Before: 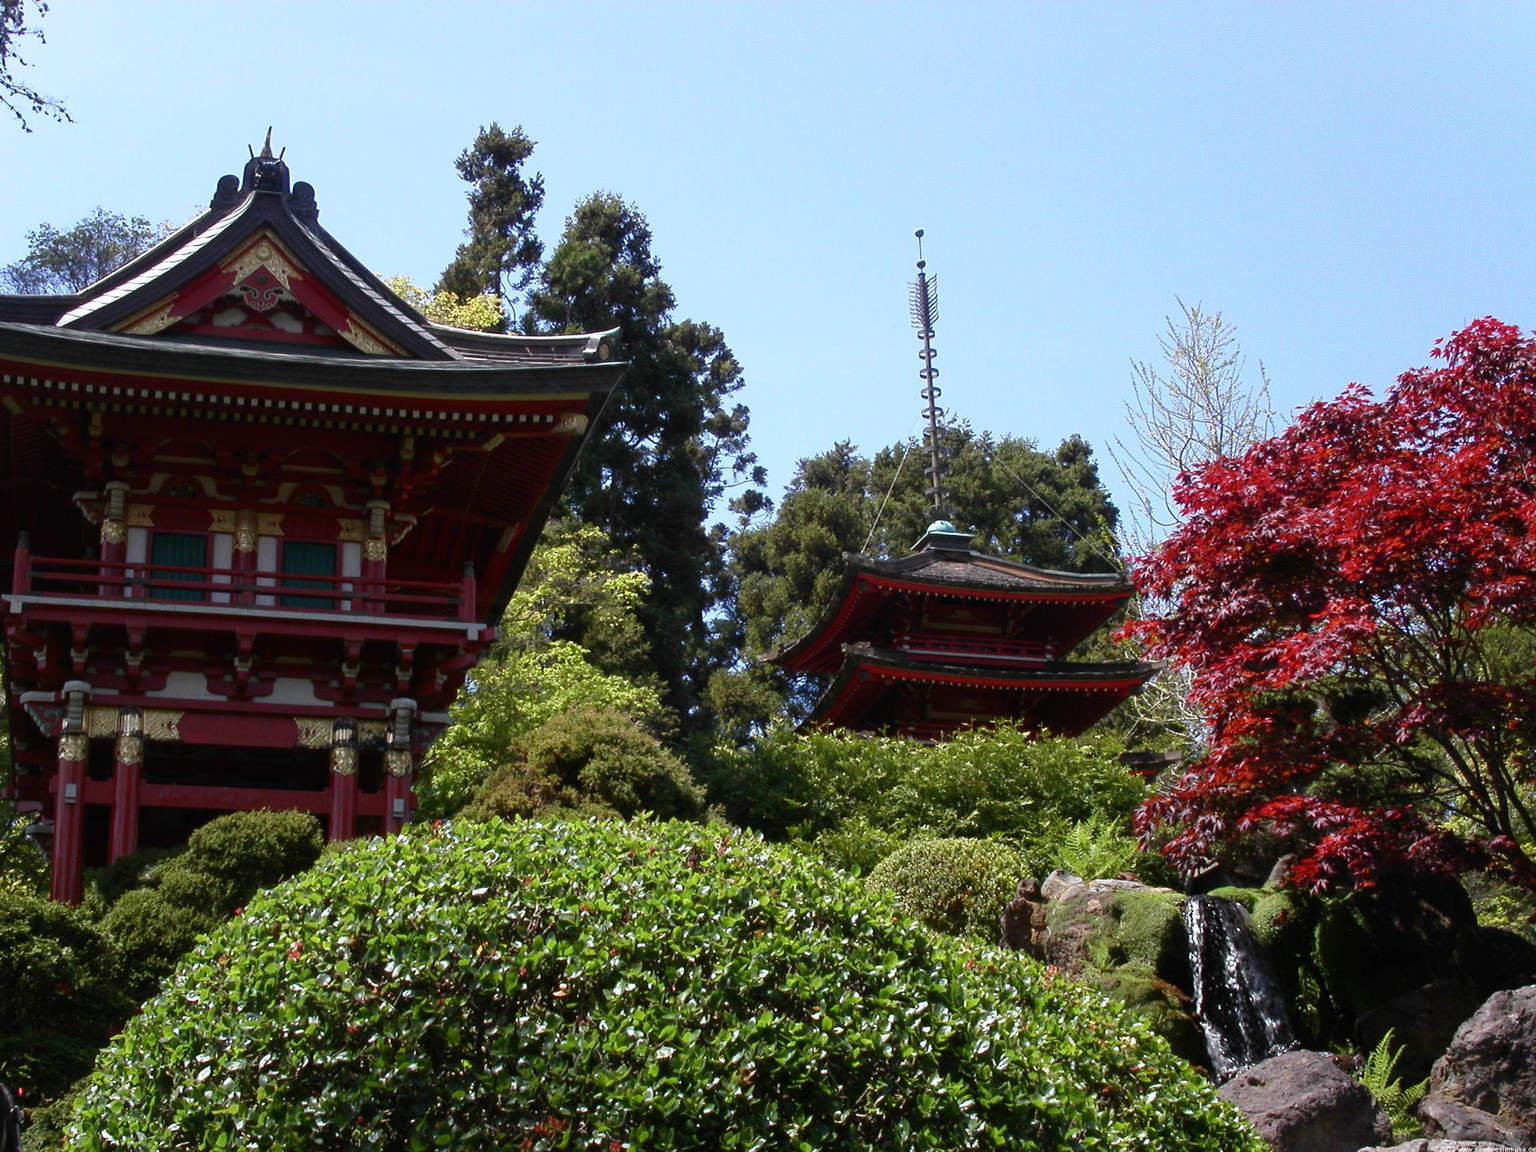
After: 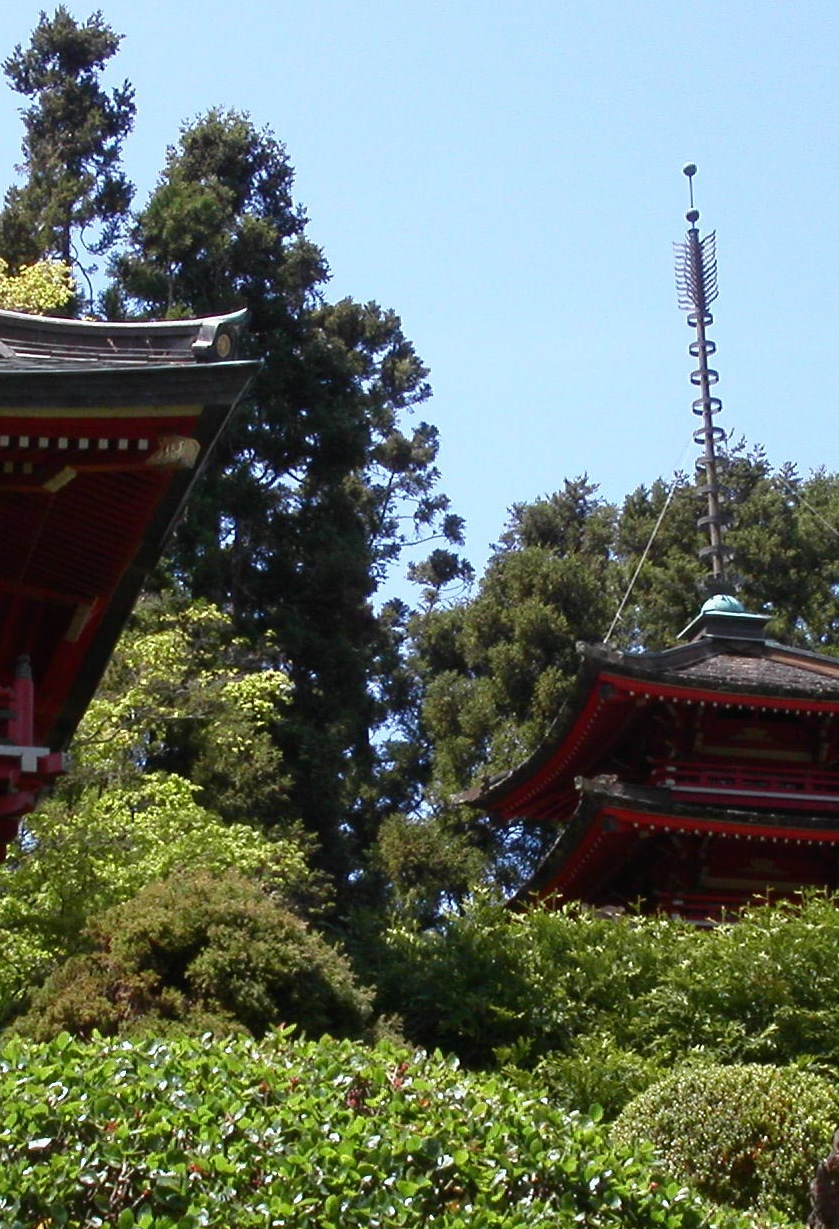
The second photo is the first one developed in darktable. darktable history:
crop and rotate: left 29.495%, top 10.283%, right 33.576%, bottom 17.537%
